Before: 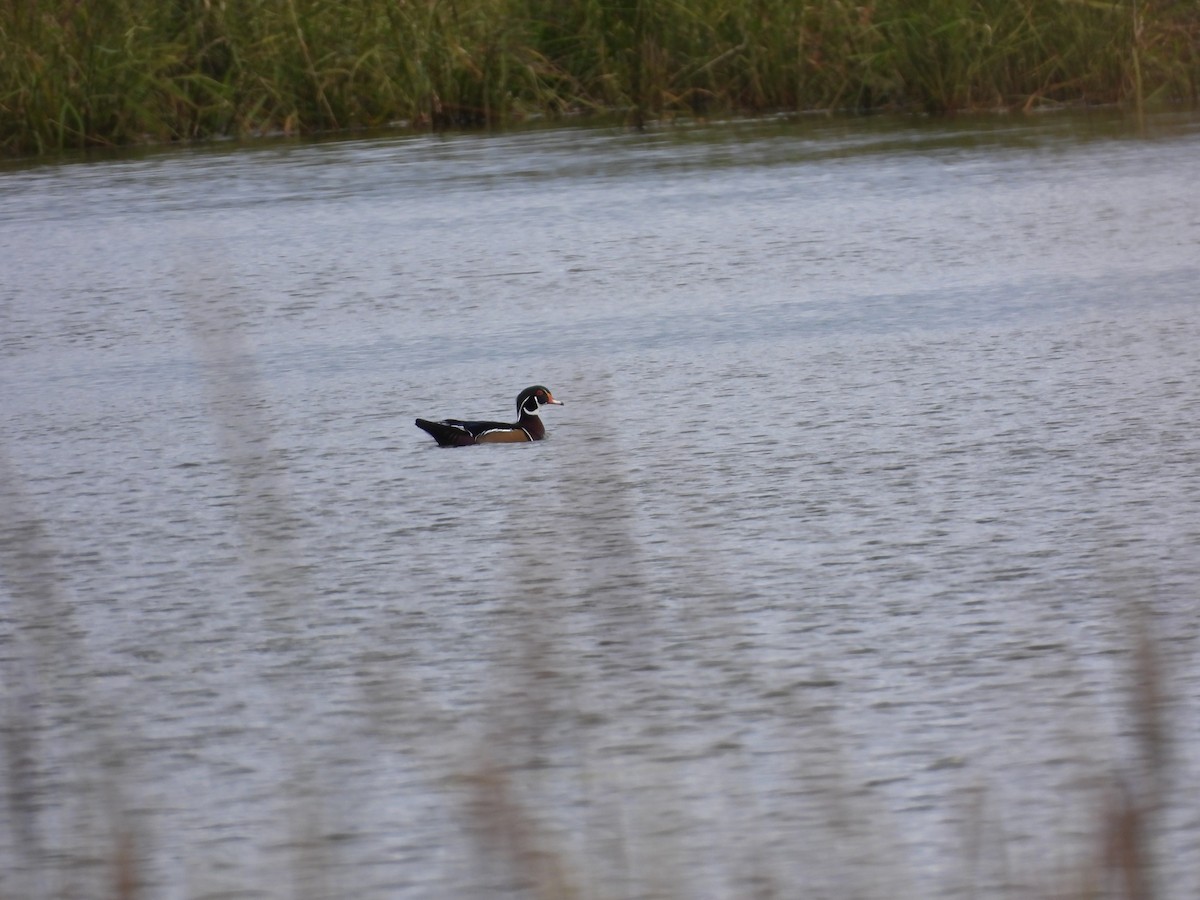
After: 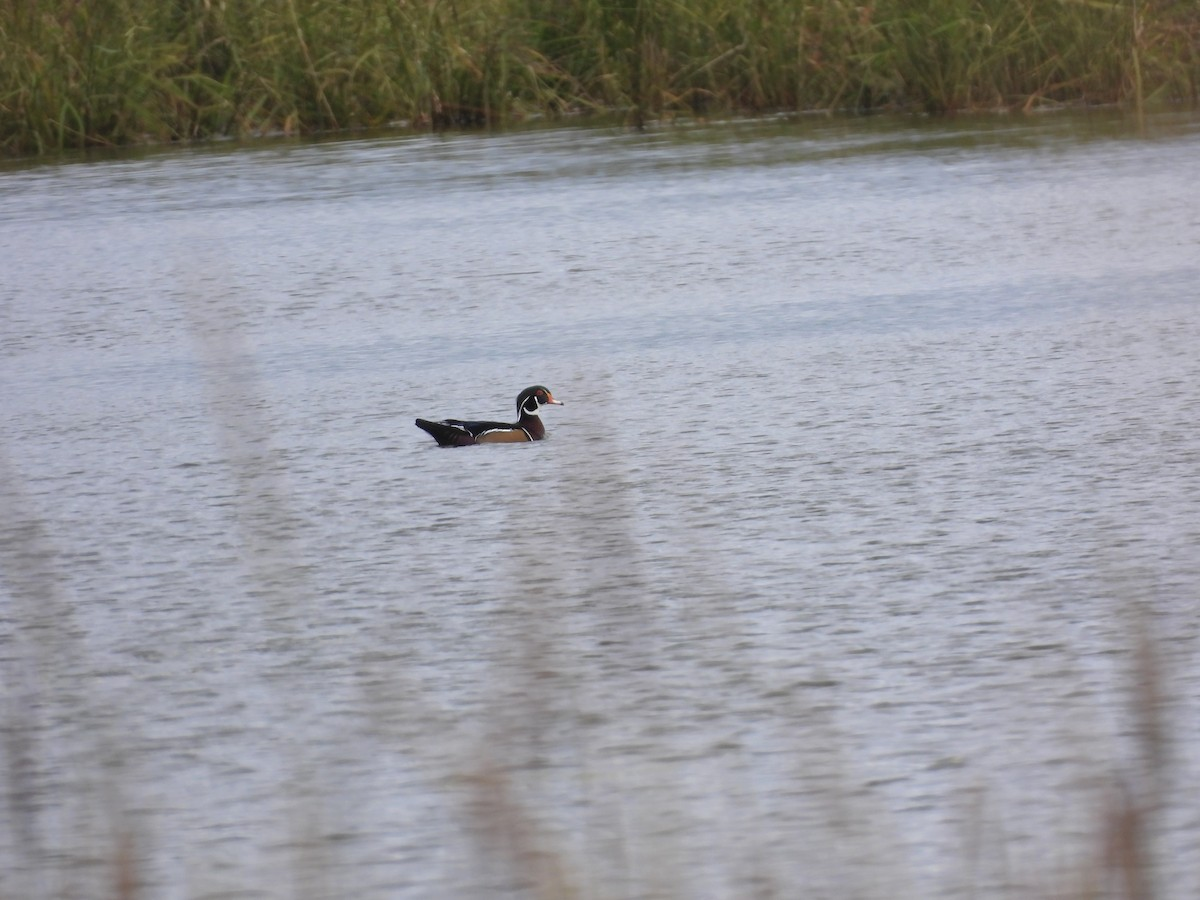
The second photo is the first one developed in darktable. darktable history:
contrast brightness saturation: brightness 0.119
tone equalizer: on, module defaults
